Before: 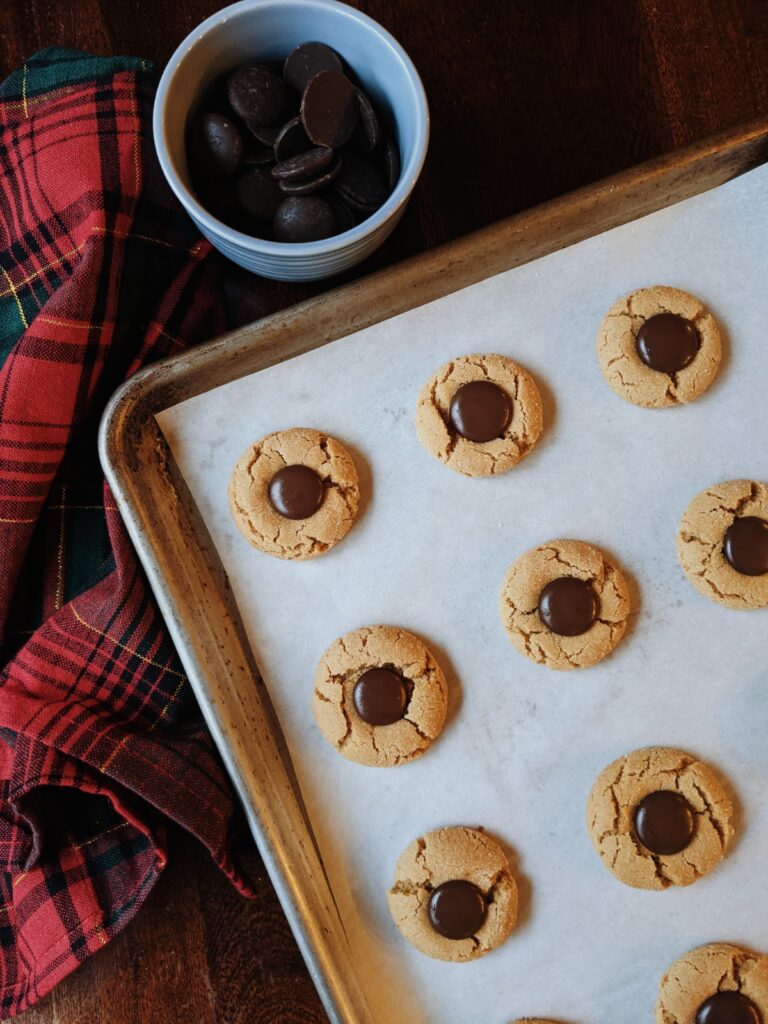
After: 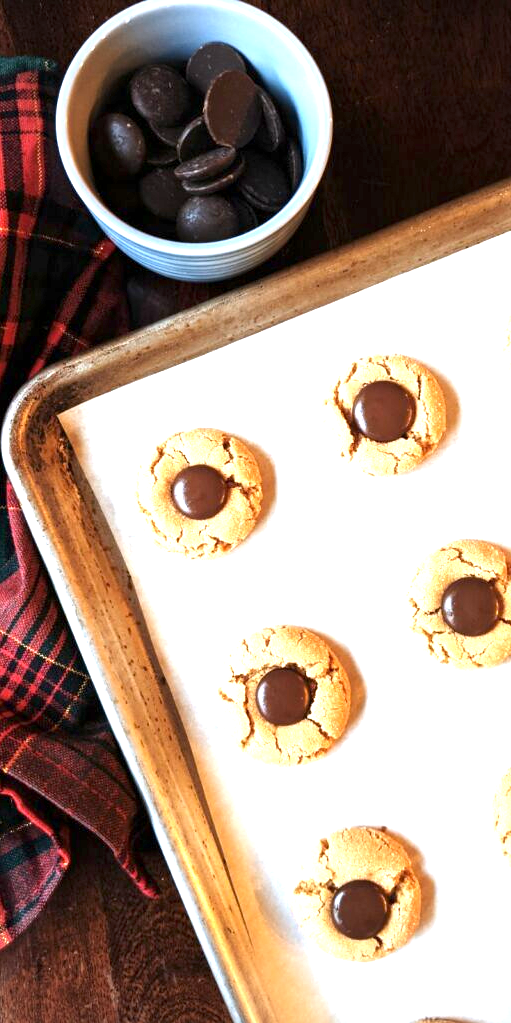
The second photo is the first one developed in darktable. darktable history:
exposure: black level correction 0.001, exposure 1.735 EV, compensate highlight preservation false
crop and rotate: left 12.673%, right 20.66%
white balance: red 1.004, blue 1.024
vignetting: fall-off radius 60.92%
